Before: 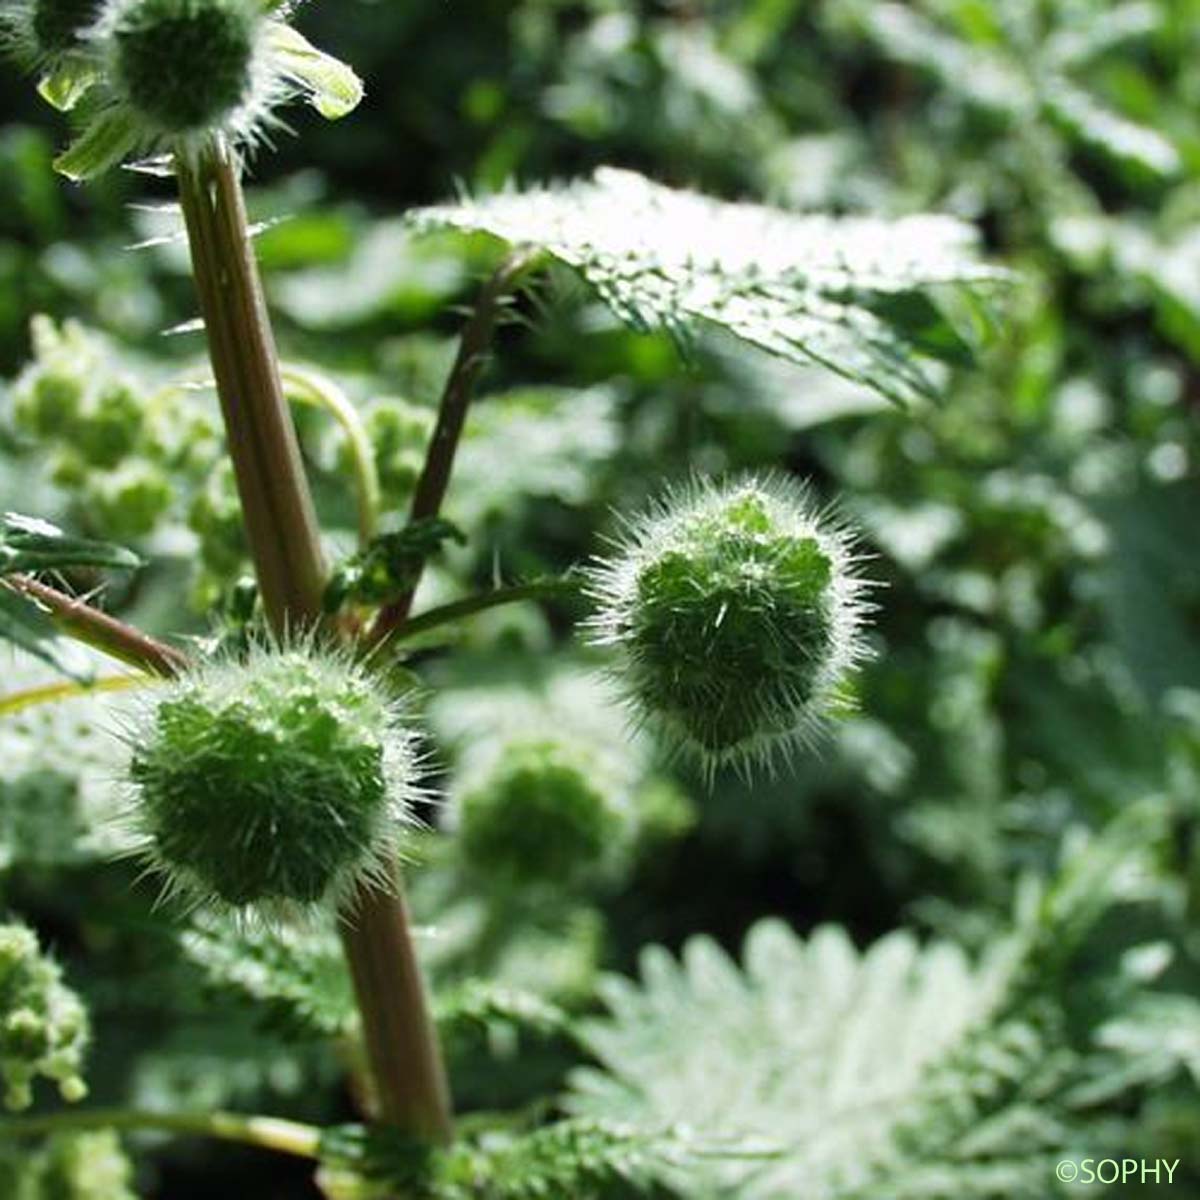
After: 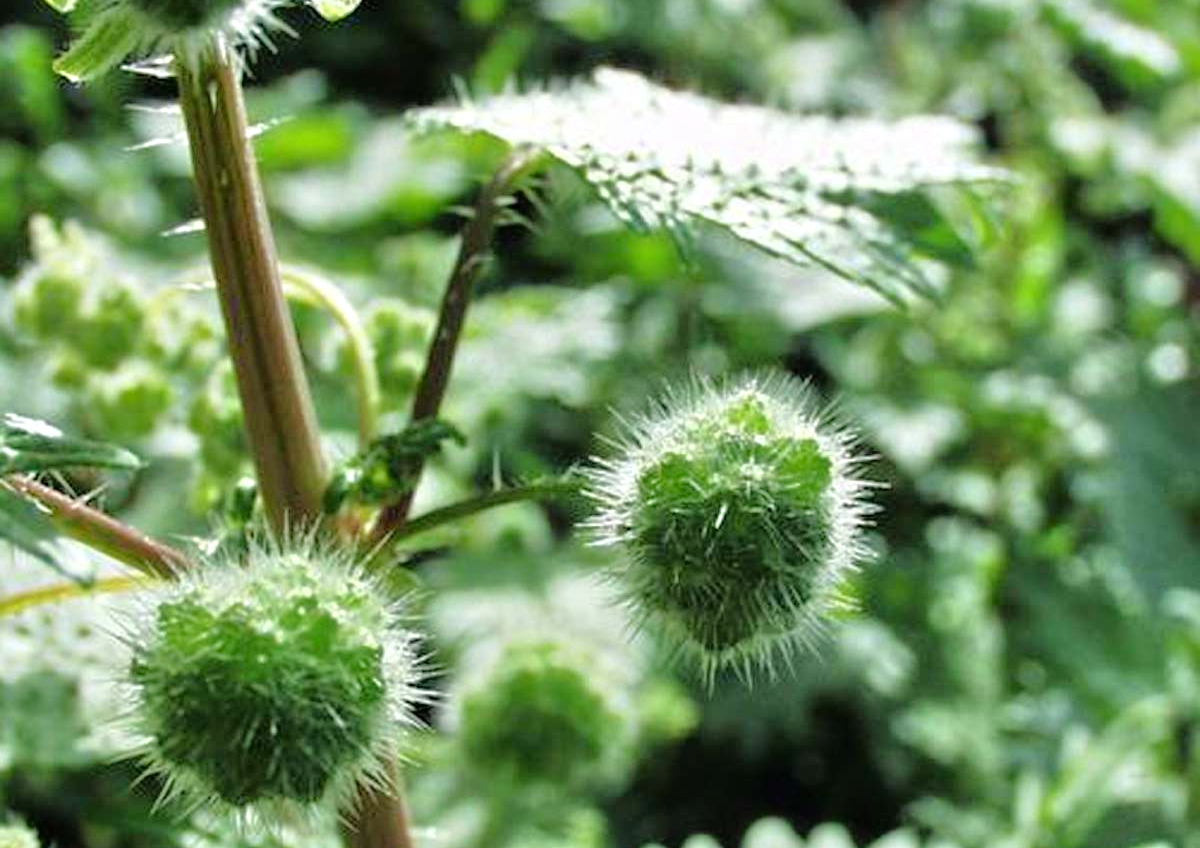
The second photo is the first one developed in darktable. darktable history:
color zones: curves: ch0 [(0.068, 0.464) (0.25, 0.5) (0.48, 0.508) (0.75, 0.536) (0.886, 0.476) (0.967, 0.456)]; ch1 [(0.066, 0.456) (0.25, 0.5) (0.616, 0.508) (0.746, 0.56) (0.934, 0.444)]
crop and rotate: top 8.293%, bottom 20.996%
tone equalizer: -7 EV 0.15 EV, -6 EV 0.6 EV, -5 EV 1.15 EV, -4 EV 1.33 EV, -3 EV 1.15 EV, -2 EV 0.6 EV, -1 EV 0.15 EV, mask exposure compensation -0.5 EV
